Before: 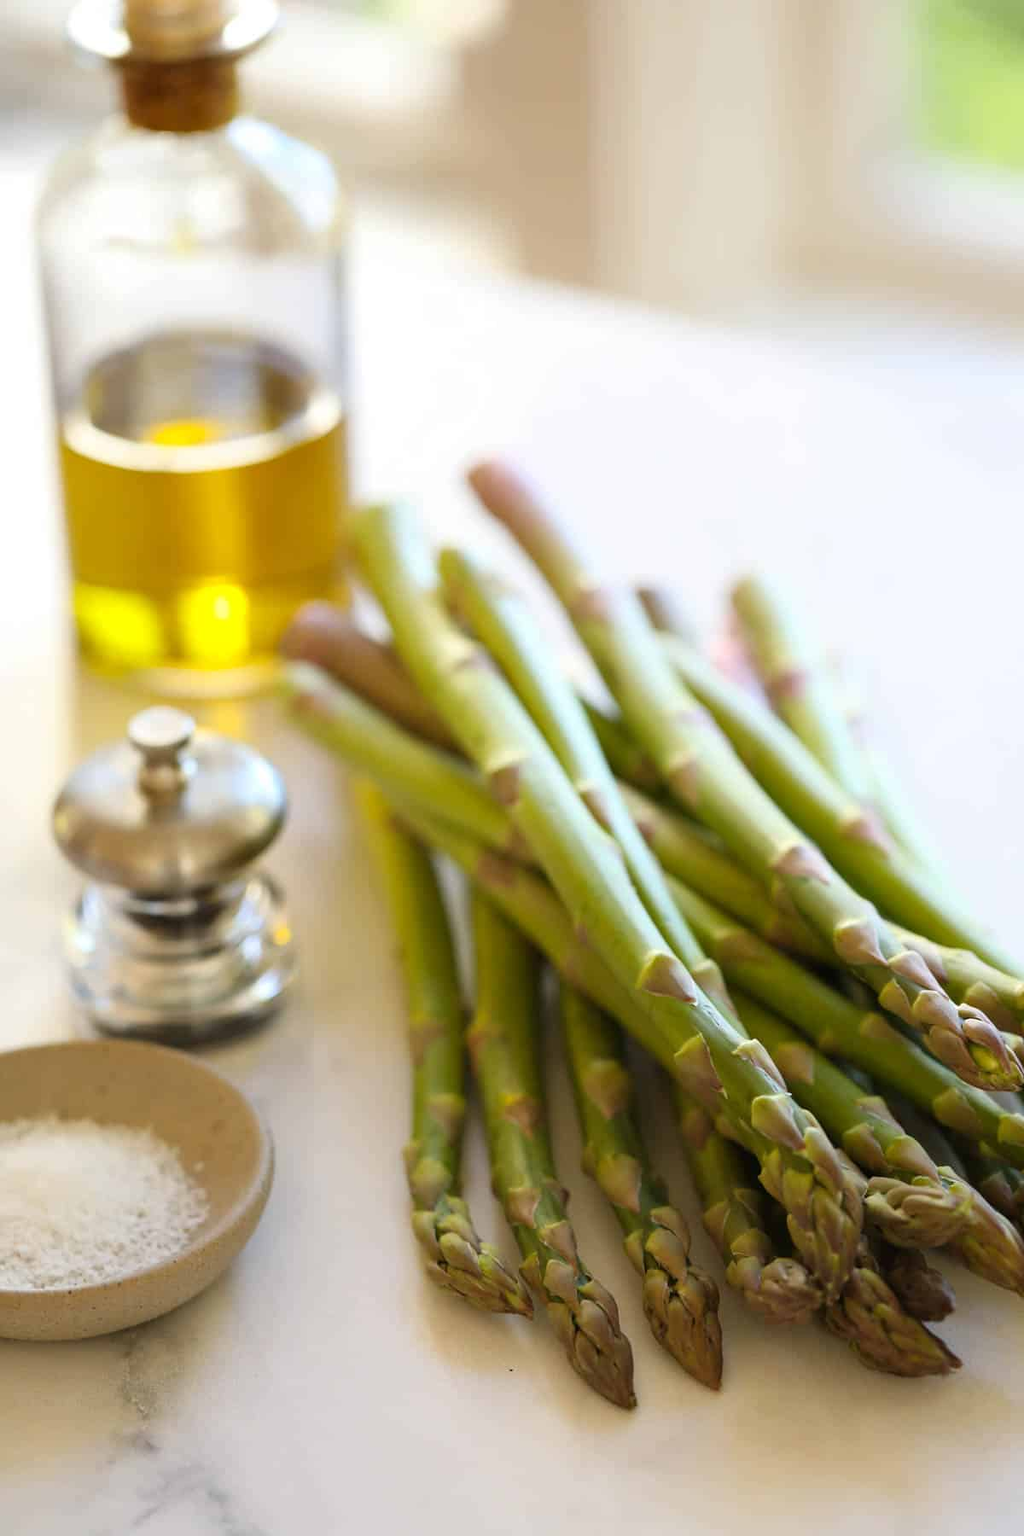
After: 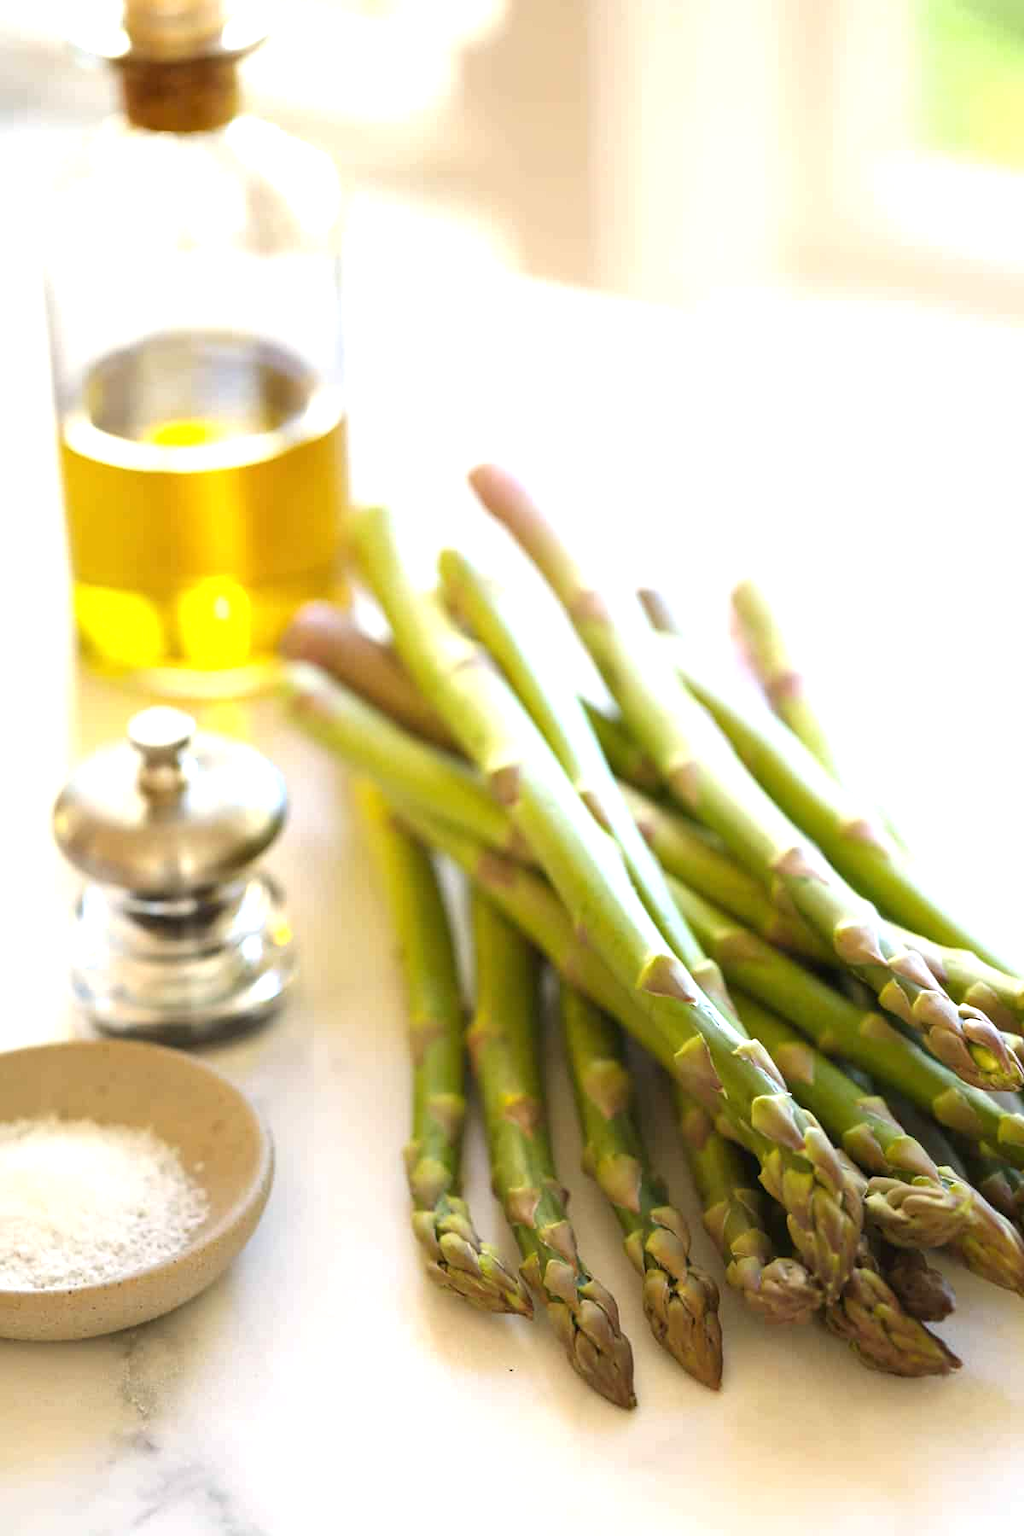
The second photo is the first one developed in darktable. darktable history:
tone equalizer: on, module defaults
exposure: black level correction 0, exposure 0.7 EV, compensate exposure bias true, compensate highlight preservation false
color correction: highlights a* -0.182, highlights b* -0.124
